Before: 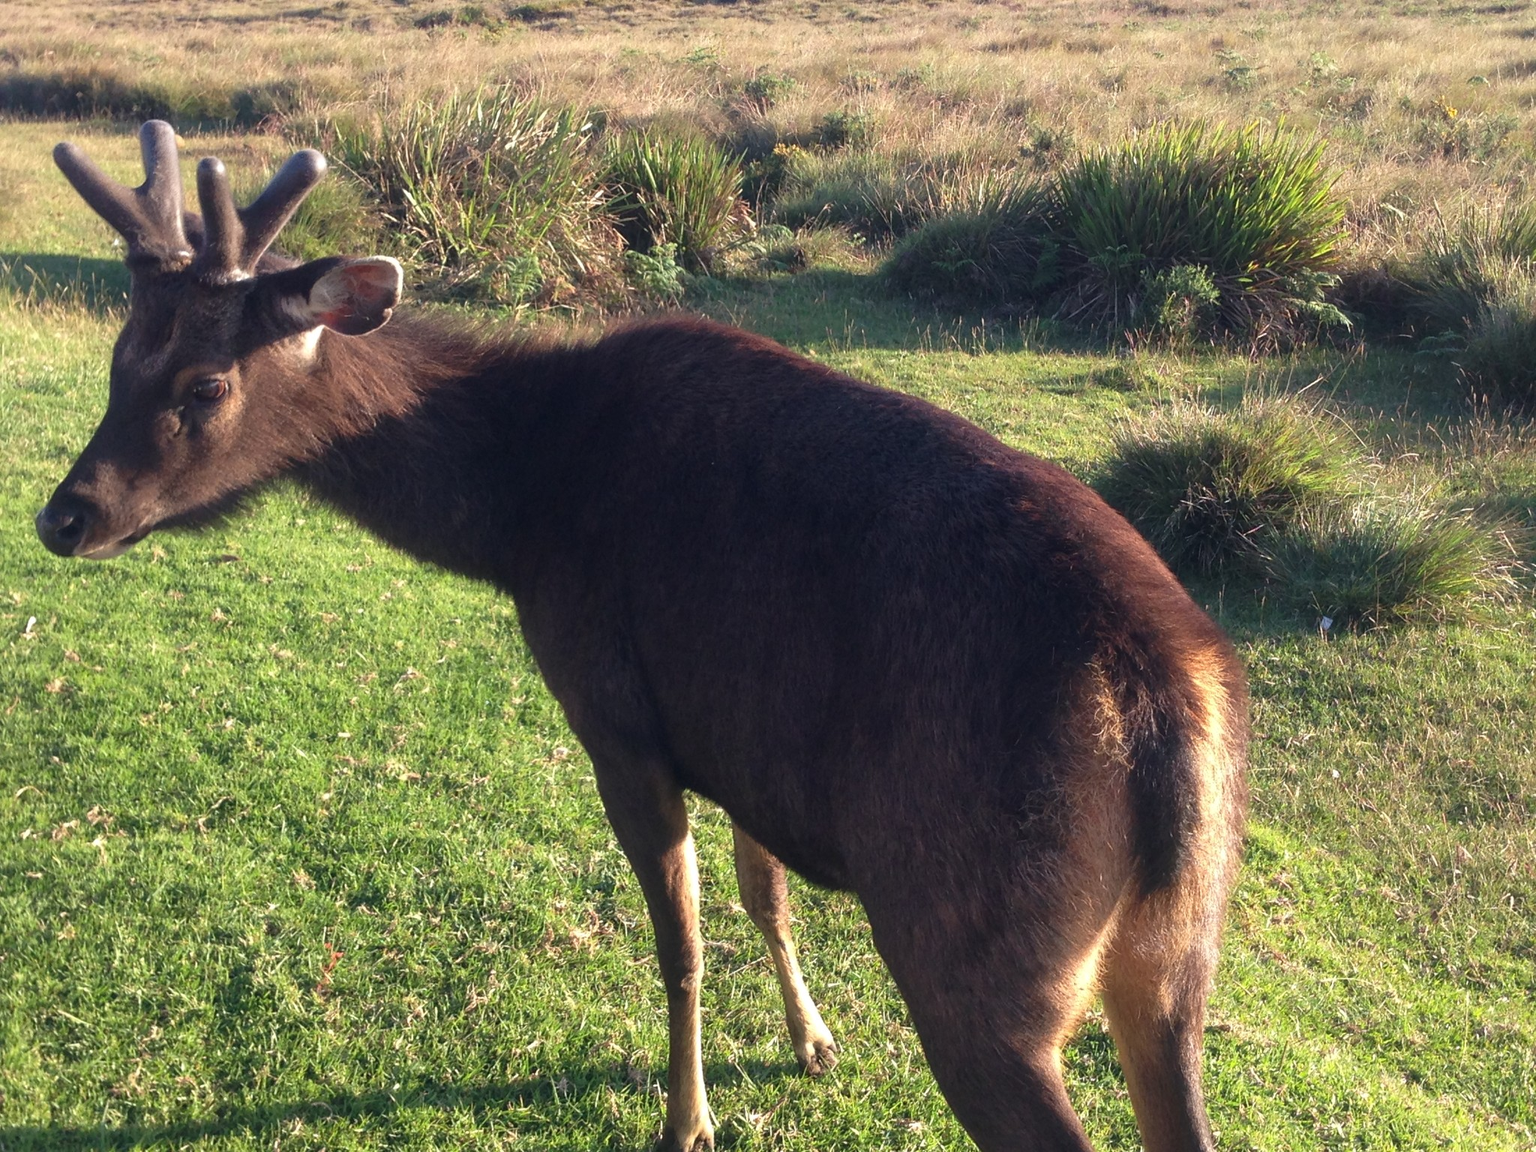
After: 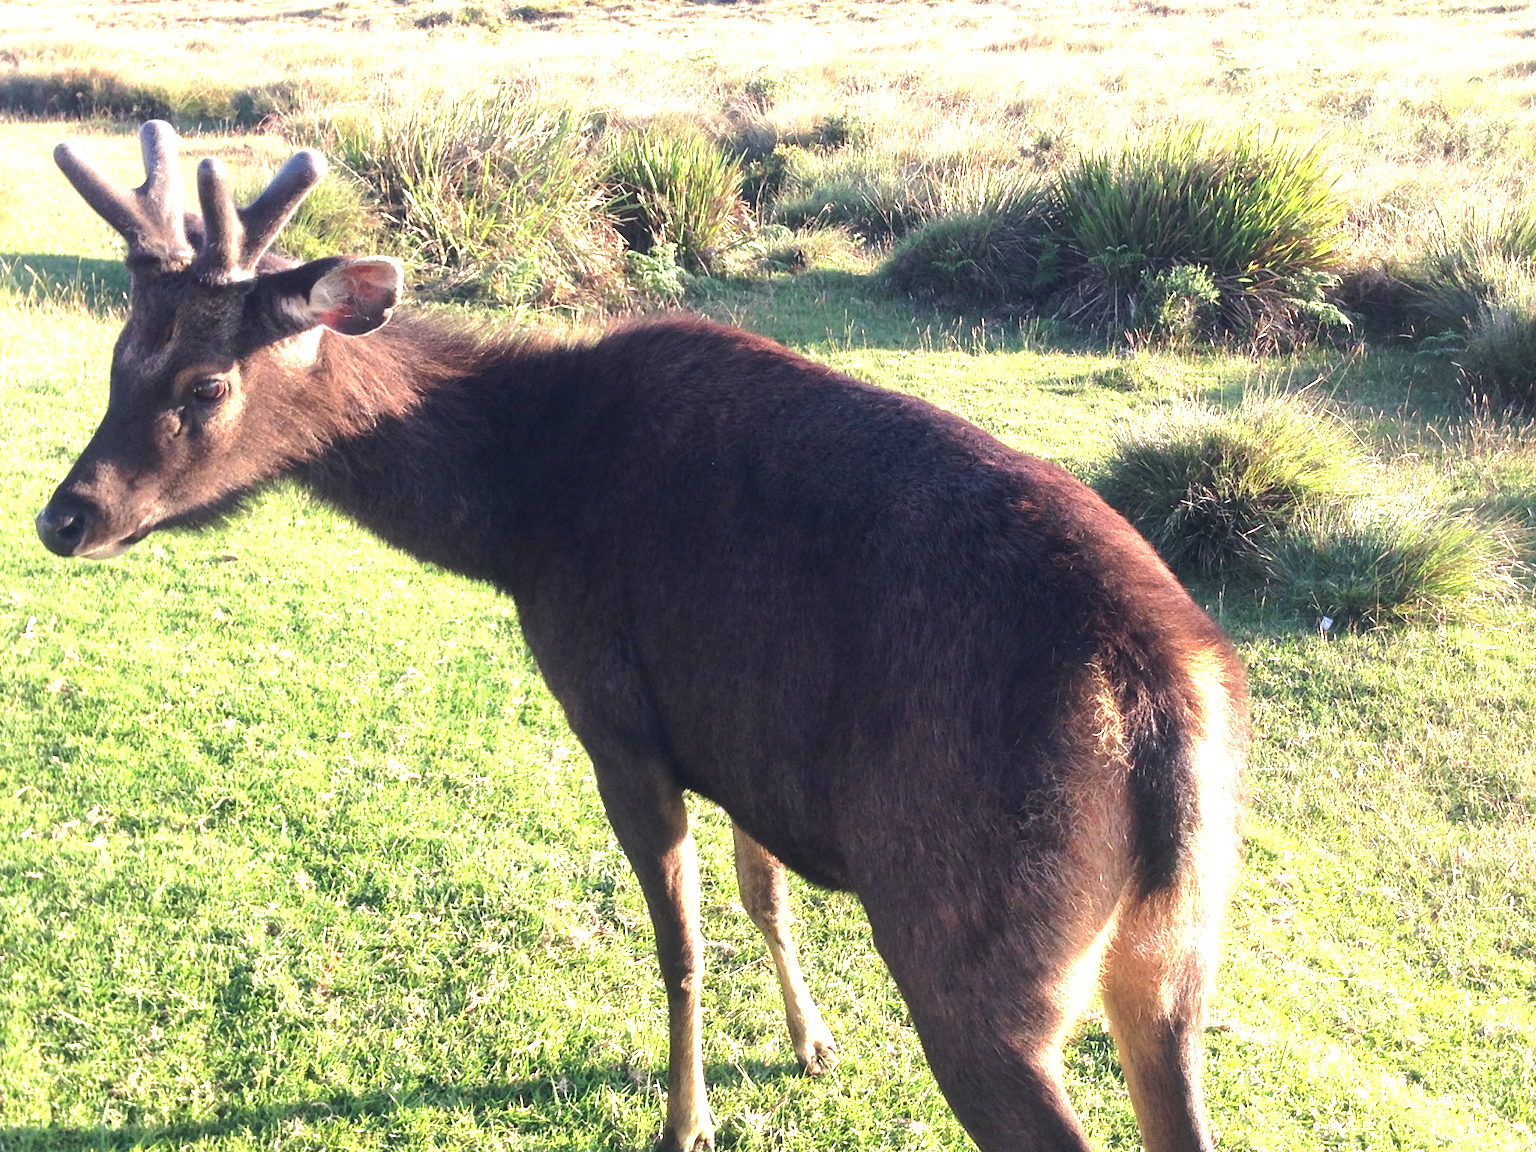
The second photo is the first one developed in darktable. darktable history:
exposure: black level correction 0, exposure 1.2 EV, compensate exposure bias true, compensate highlight preservation false
tone equalizer: -8 EV -0.417 EV, -7 EV -0.389 EV, -6 EV -0.333 EV, -5 EV -0.222 EV, -3 EV 0.222 EV, -2 EV 0.333 EV, -1 EV 0.389 EV, +0 EV 0.417 EV, edges refinement/feathering 500, mask exposure compensation -1.25 EV, preserve details no
